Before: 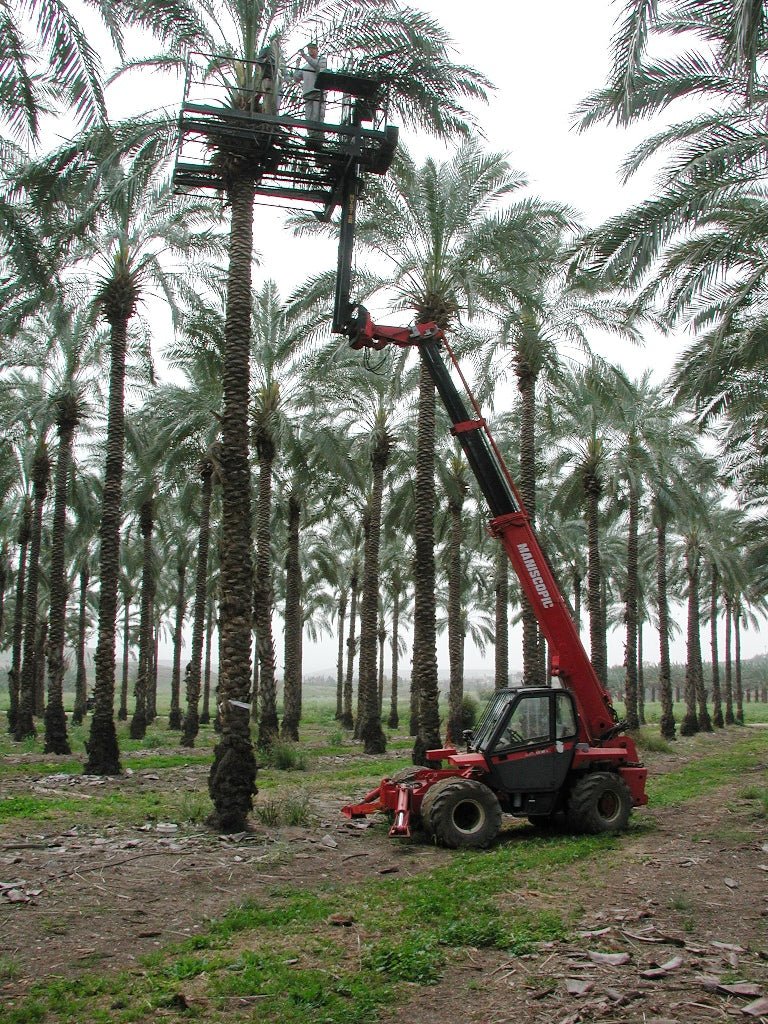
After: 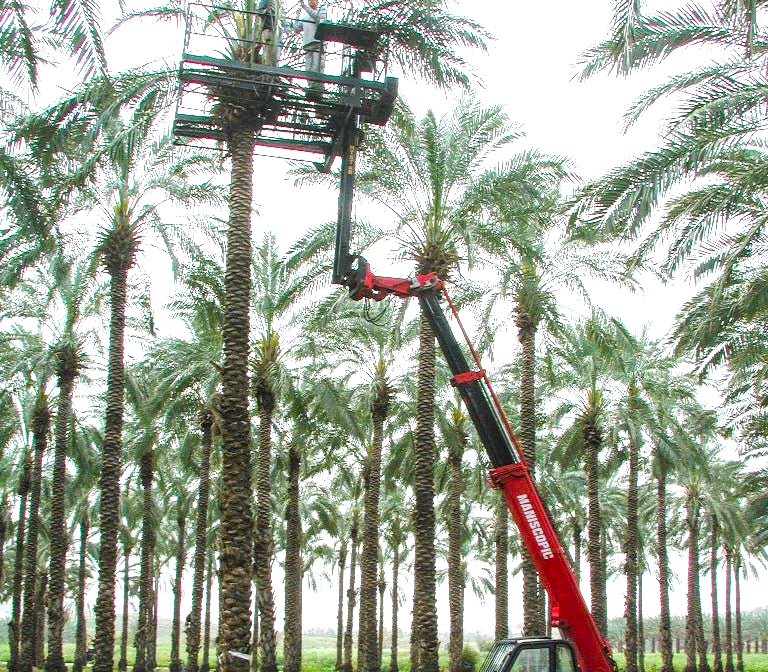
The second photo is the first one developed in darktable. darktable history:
crop and rotate: top 4.848%, bottom 29.503%
exposure: black level correction 0, exposure 1 EV, compensate exposure bias true, compensate highlight preservation false
color balance rgb: linear chroma grading › global chroma 15%, perceptual saturation grading › global saturation 30%
local contrast: on, module defaults
